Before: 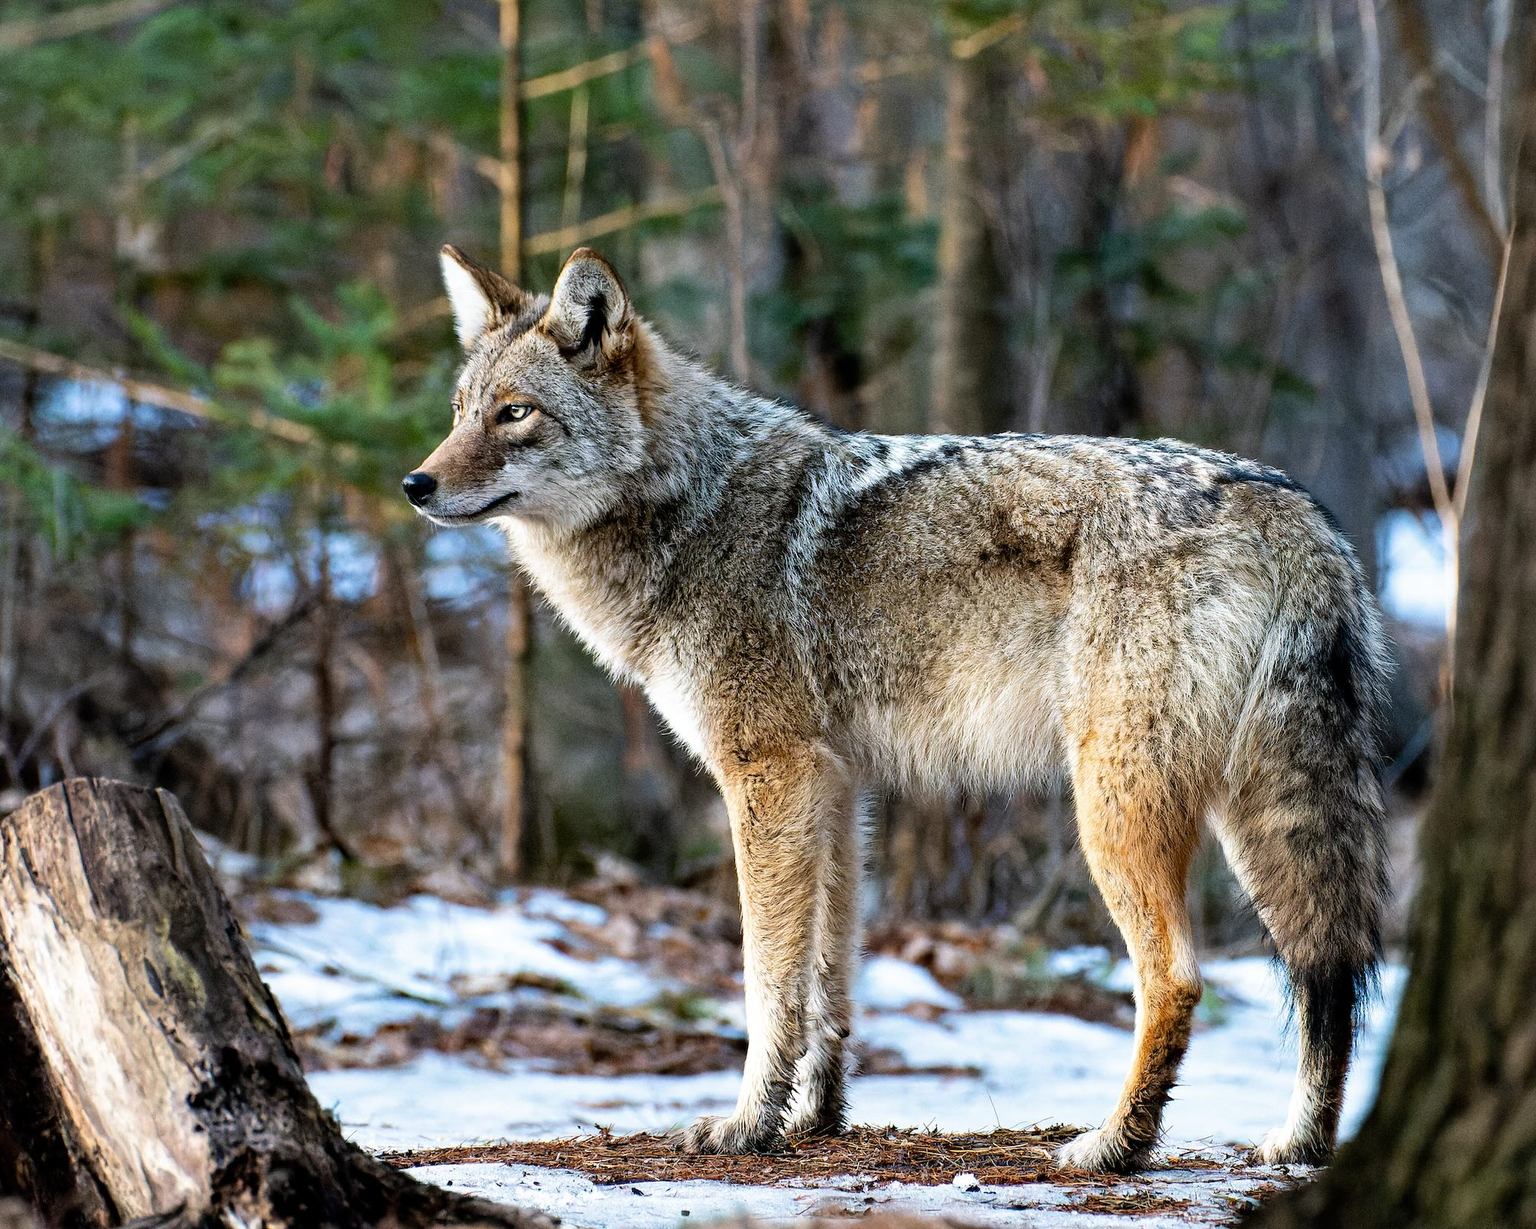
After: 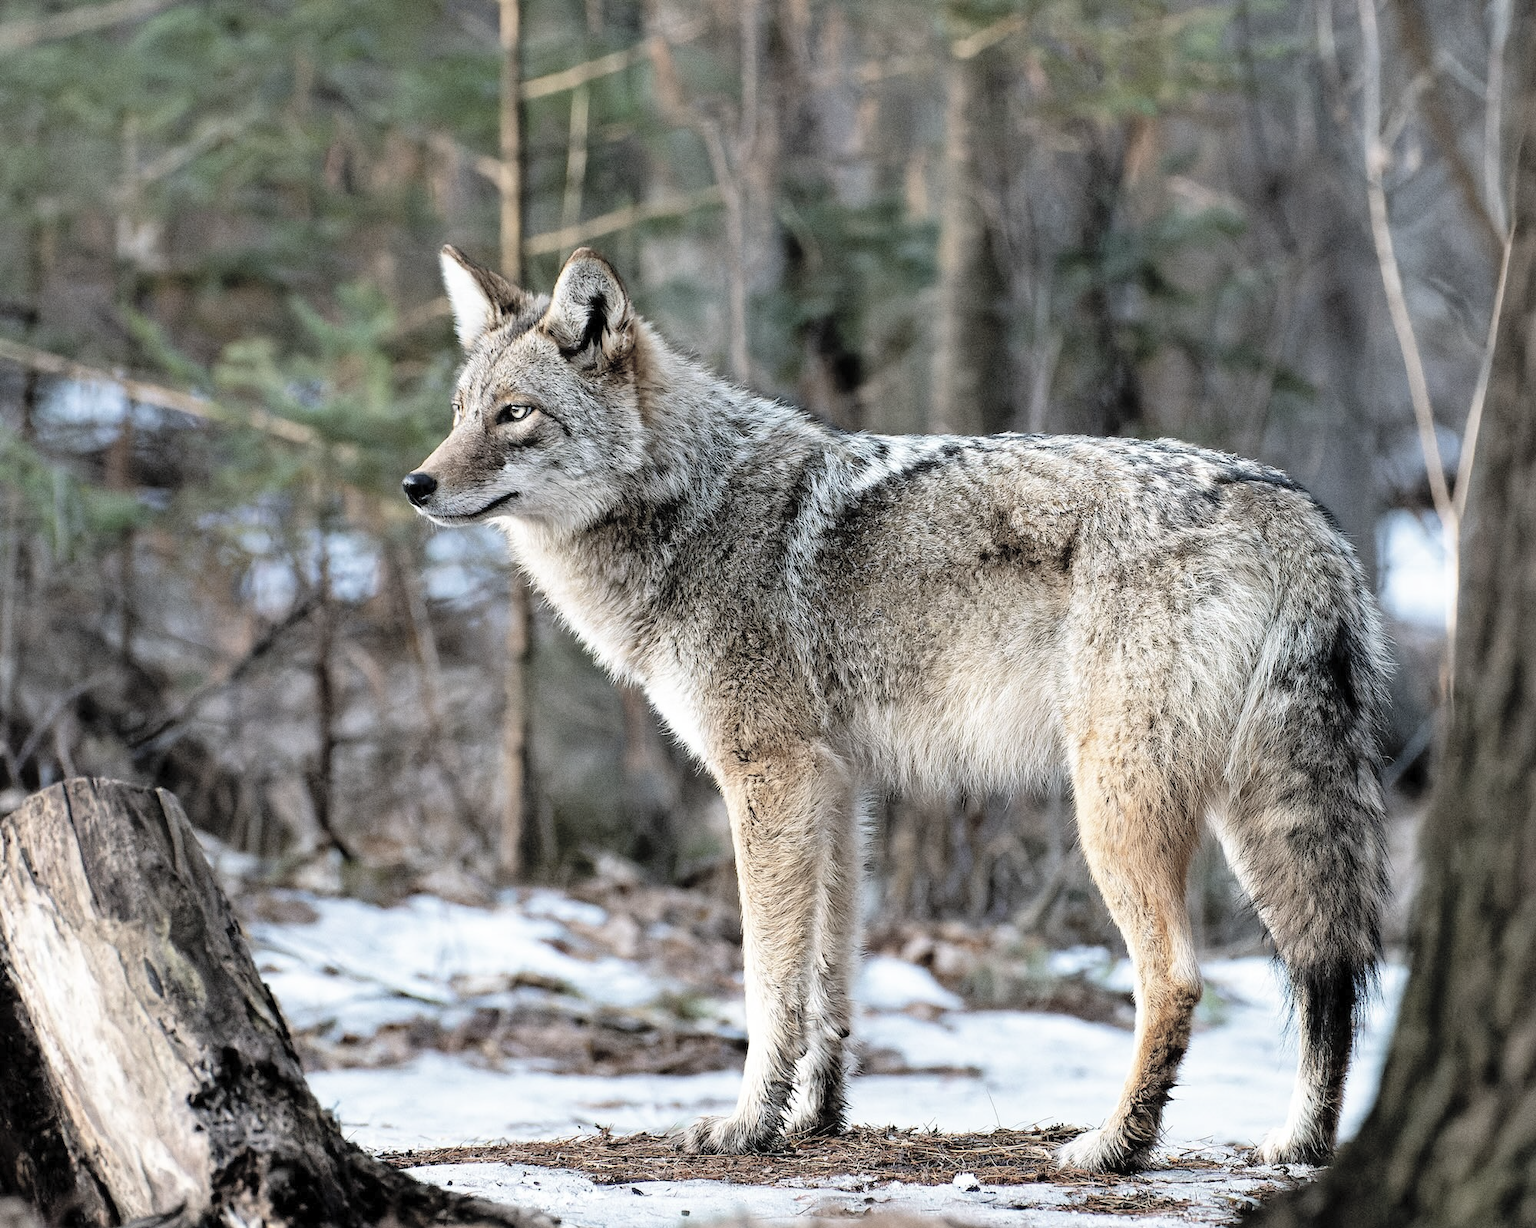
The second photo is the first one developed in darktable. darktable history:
contrast brightness saturation: brightness 0.189, saturation -0.517
